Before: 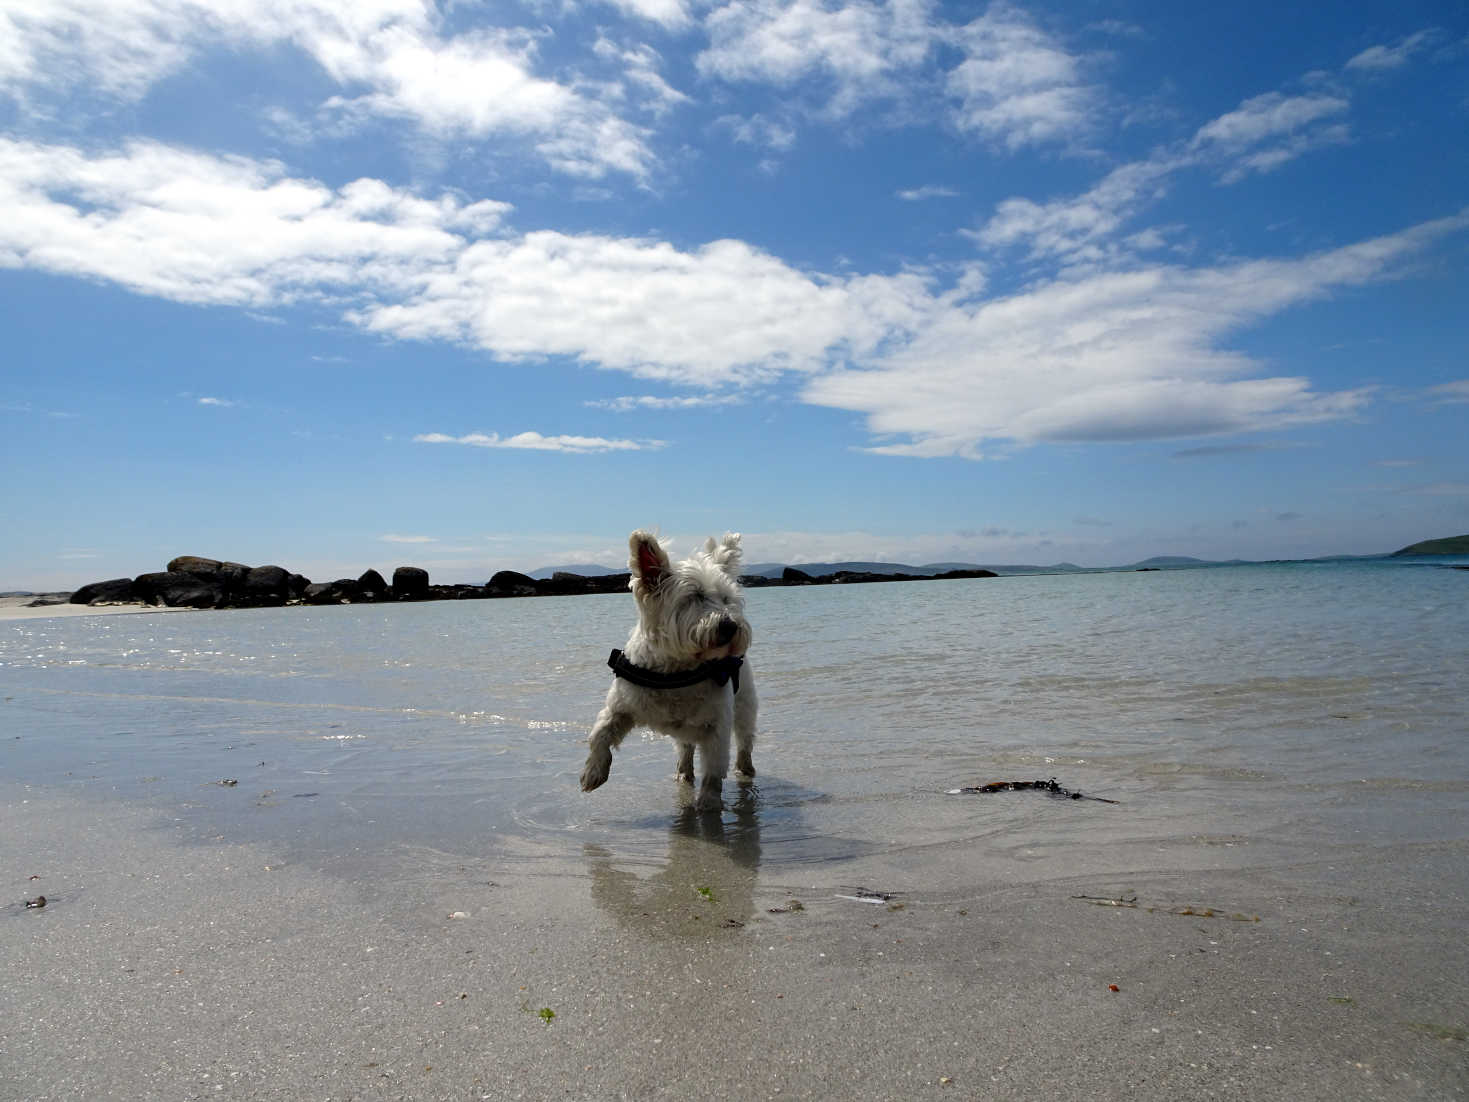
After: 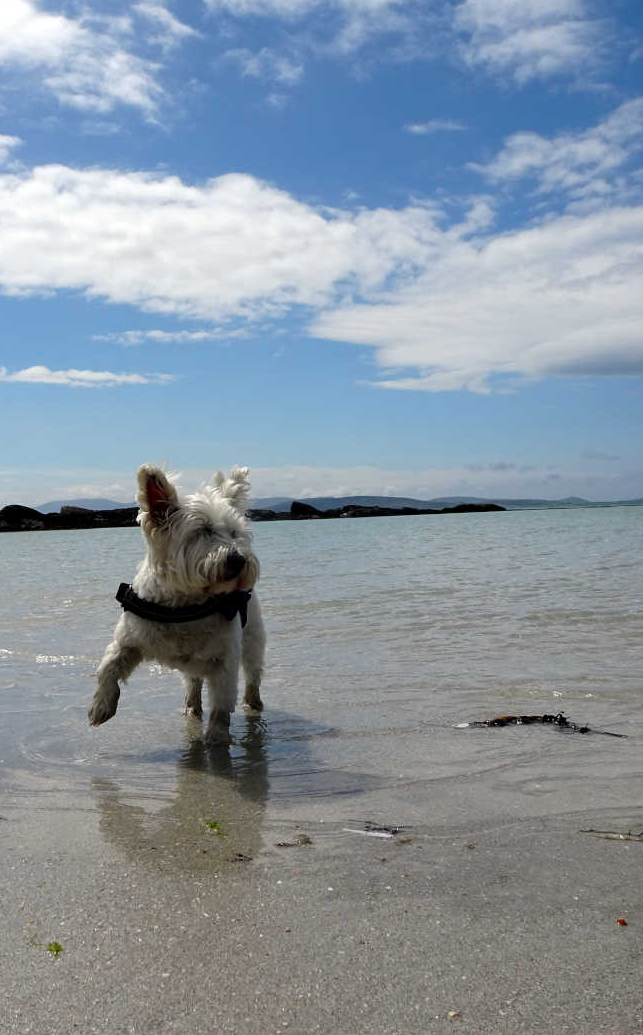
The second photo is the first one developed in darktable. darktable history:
crop: left 33.511%, top 6.05%, right 22.713%
